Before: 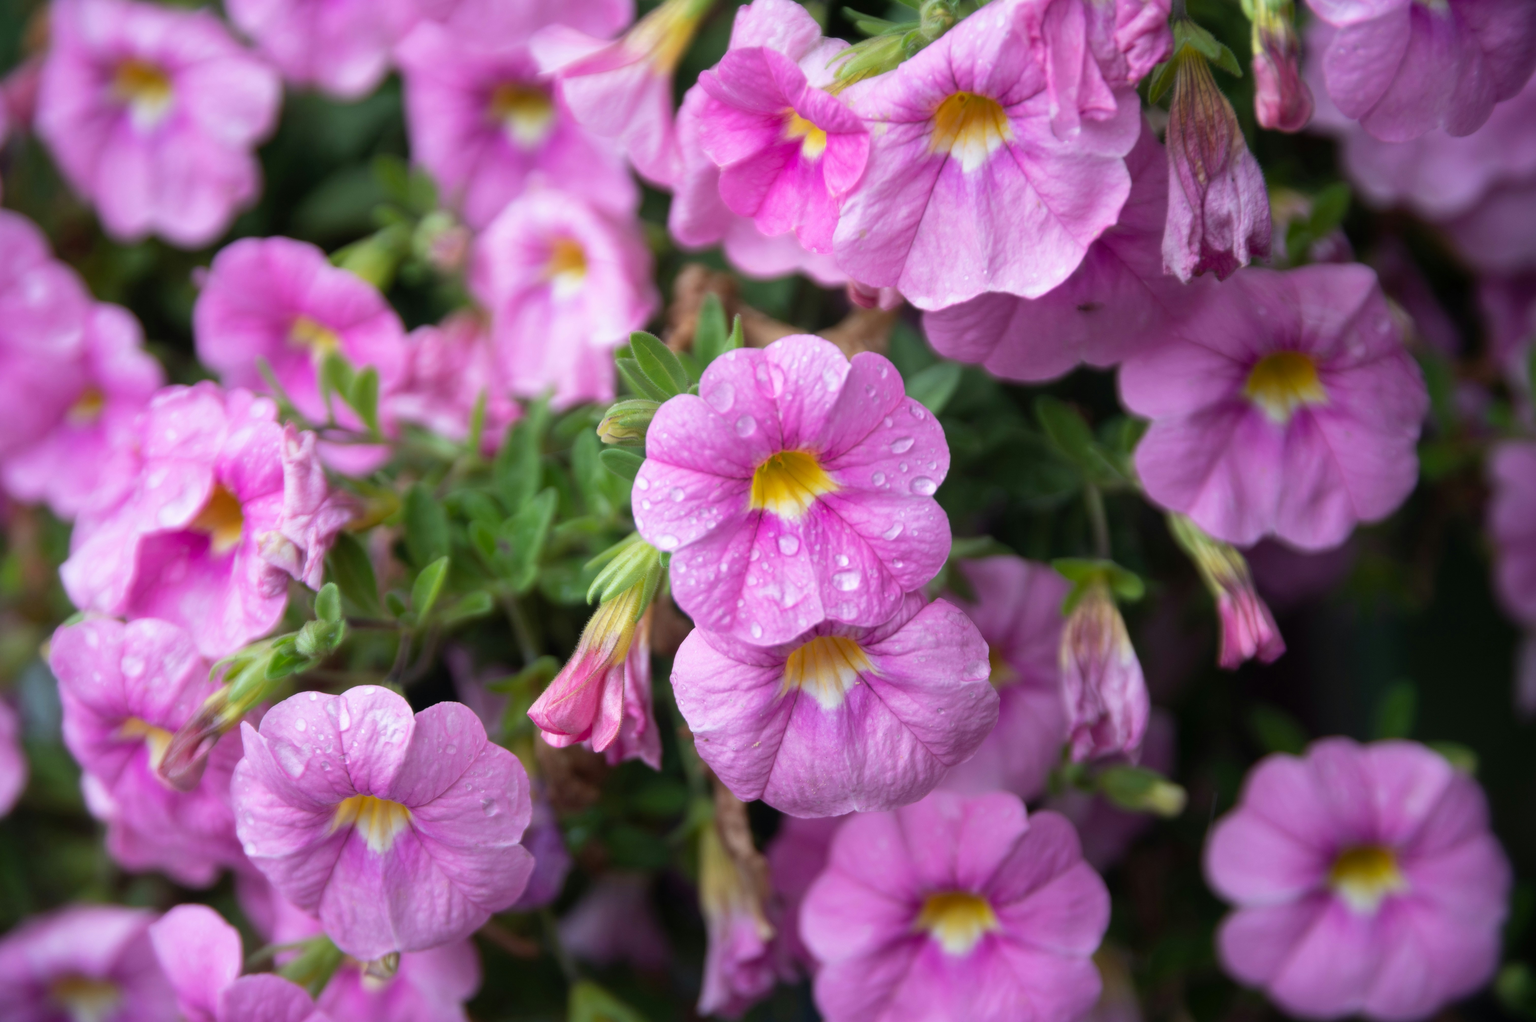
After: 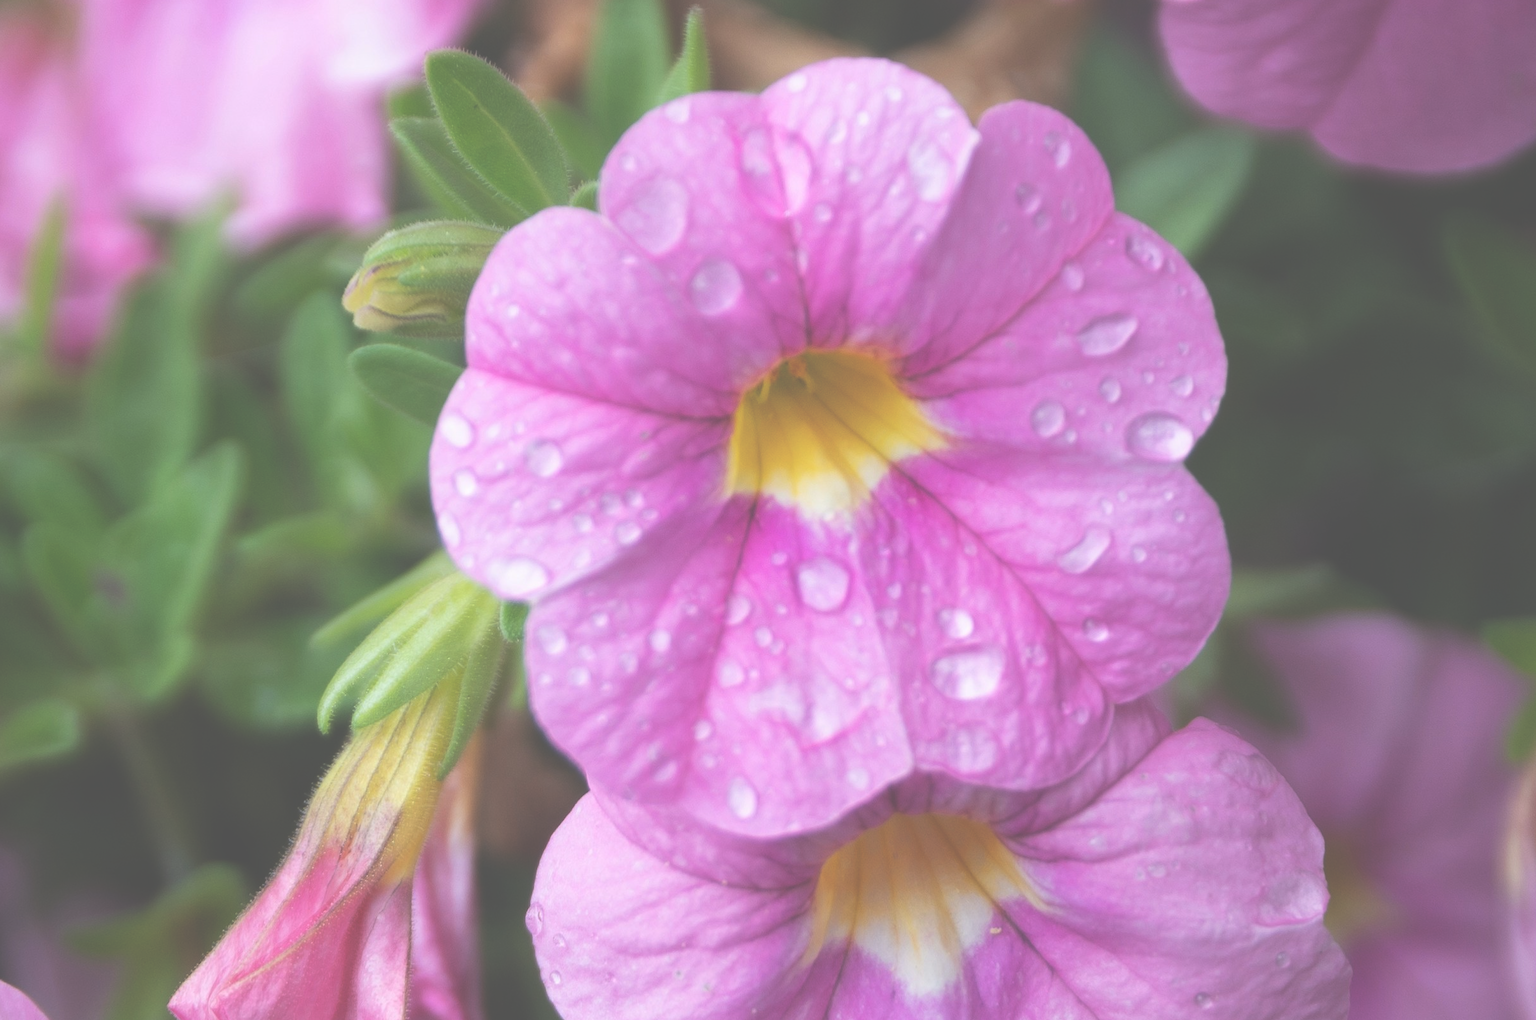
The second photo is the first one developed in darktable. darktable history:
exposure: black level correction -0.087, compensate highlight preservation false
color correction: highlights a* -0.14, highlights b* 0.088
crop: left 29.947%, top 30.487%, right 30.106%, bottom 29.622%
